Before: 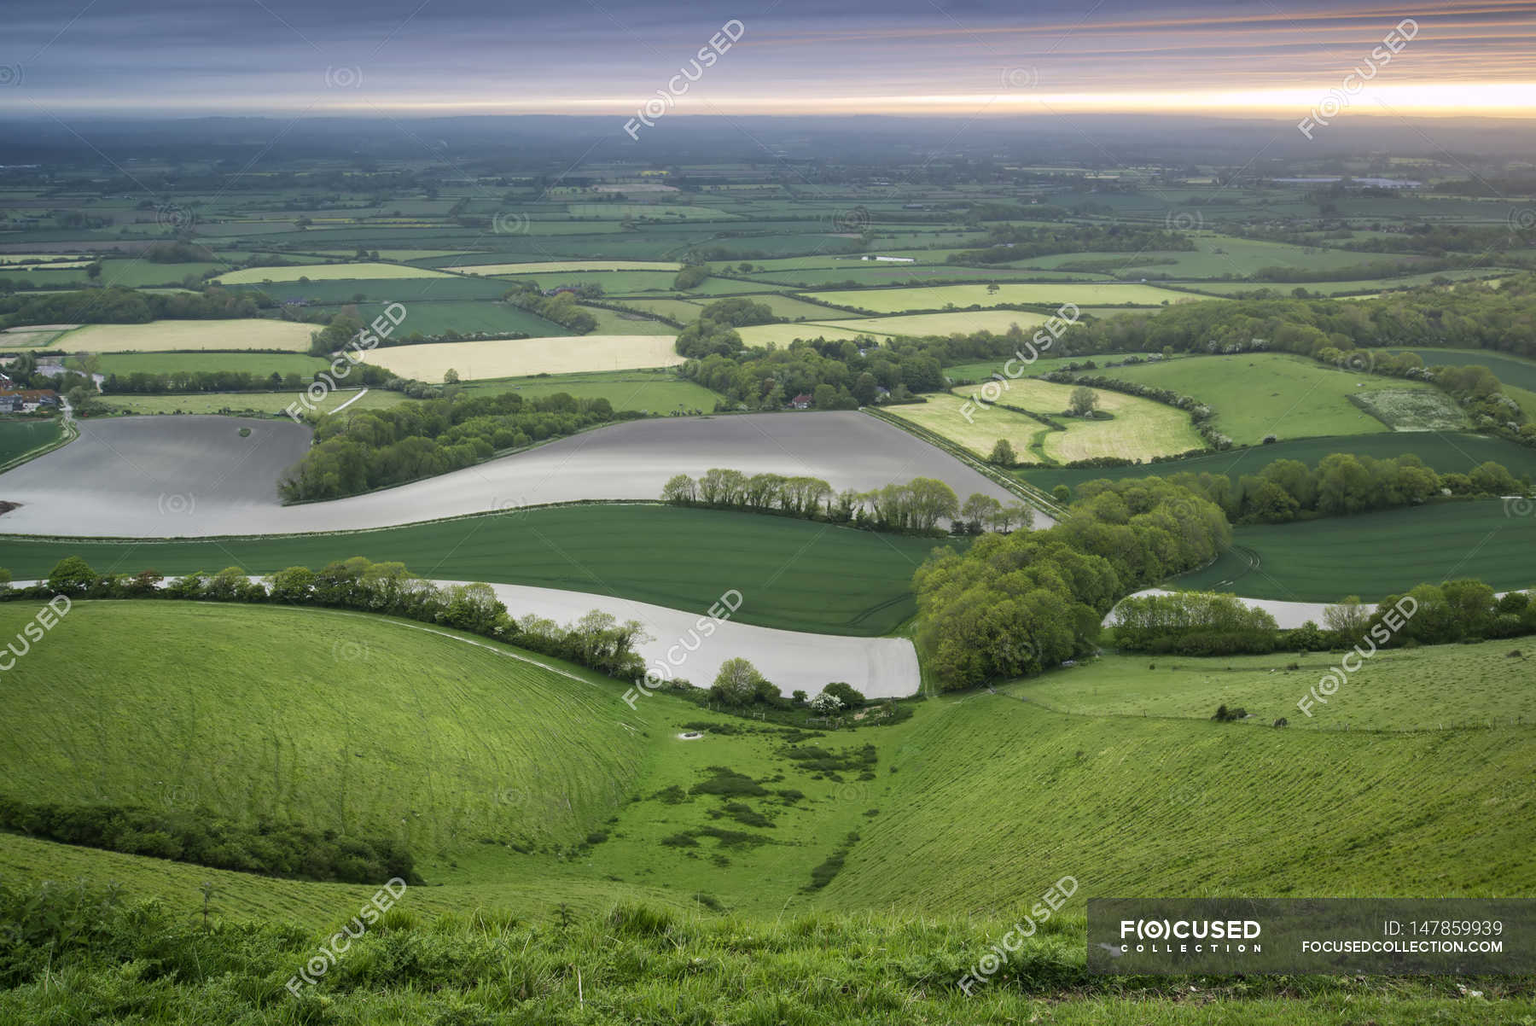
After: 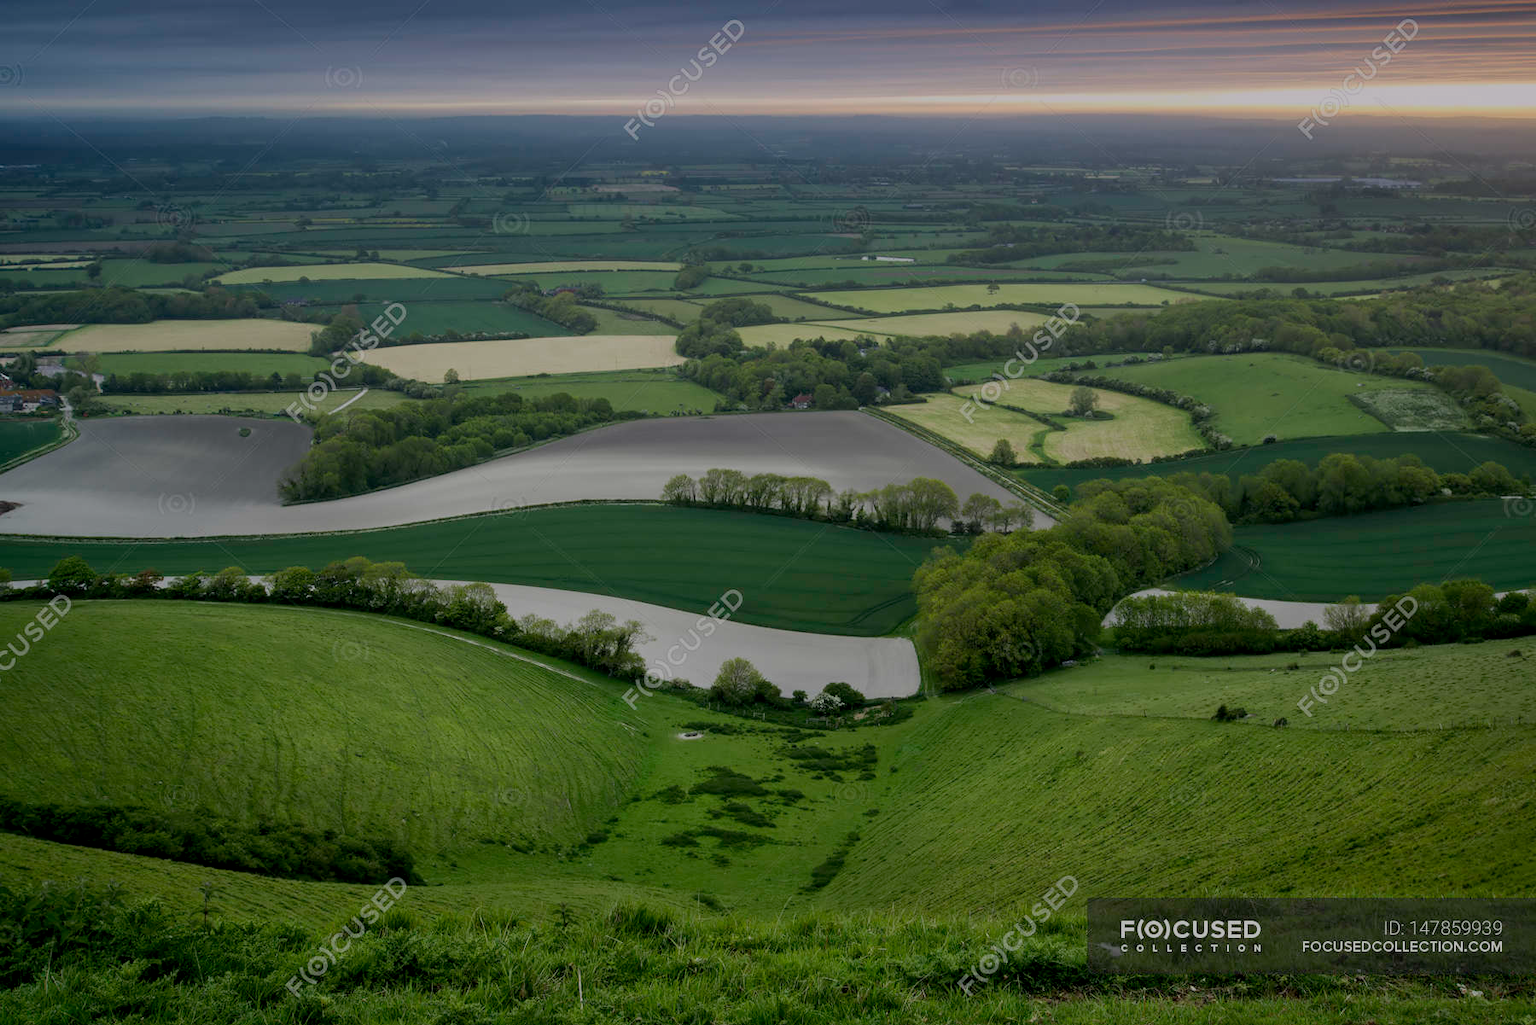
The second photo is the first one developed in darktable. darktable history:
exposure: black level correction 0.011, compensate exposure bias true, compensate highlight preservation false
